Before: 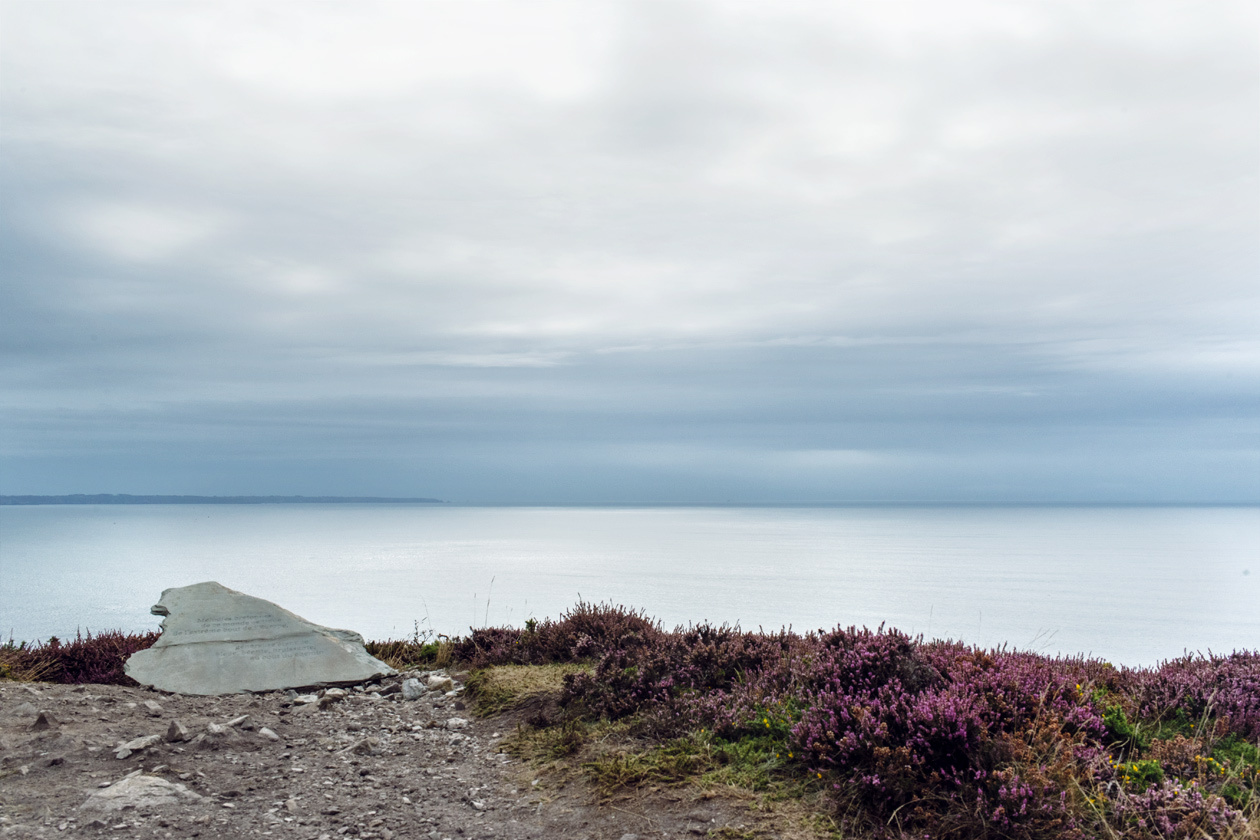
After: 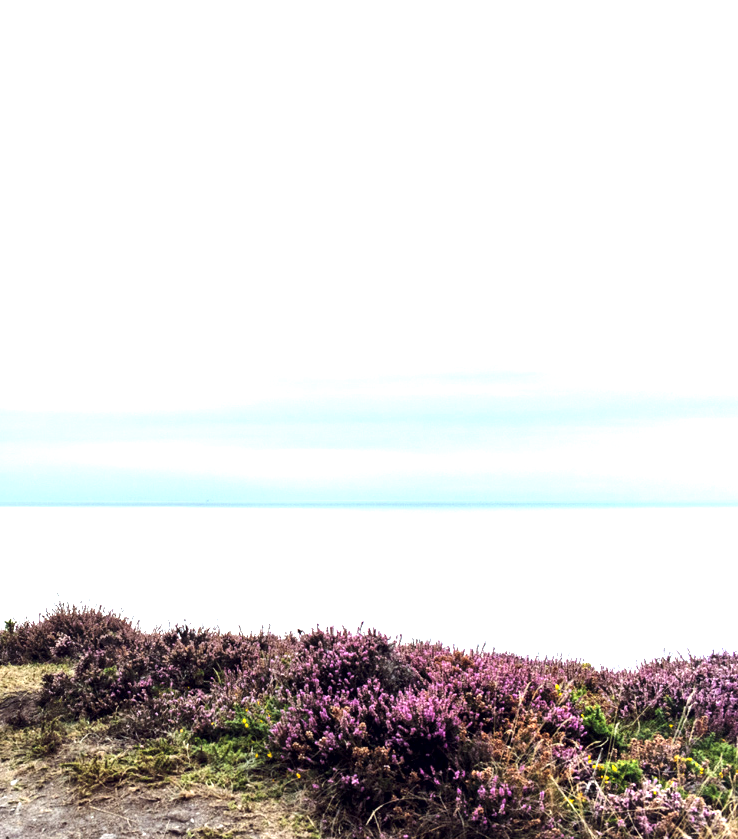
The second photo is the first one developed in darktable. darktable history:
crop: left 41.402%
tone equalizer: -8 EV -0.417 EV, -7 EV -0.389 EV, -6 EV -0.333 EV, -5 EV -0.222 EV, -3 EV 0.222 EV, -2 EV 0.333 EV, -1 EV 0.389 EV, +0 EV 0.417 EV, edges refinement/feathering 500, mask exposure compensation -1.57 EV, preserve details no
local contrast: mode bilateral grid, contrast 20, coarseness 50, detail 144%, midtone range 0.2
exposure: black level correction 0, exposure 1.1 EV, compensate exposure bias true, compensate highlight preservation false
